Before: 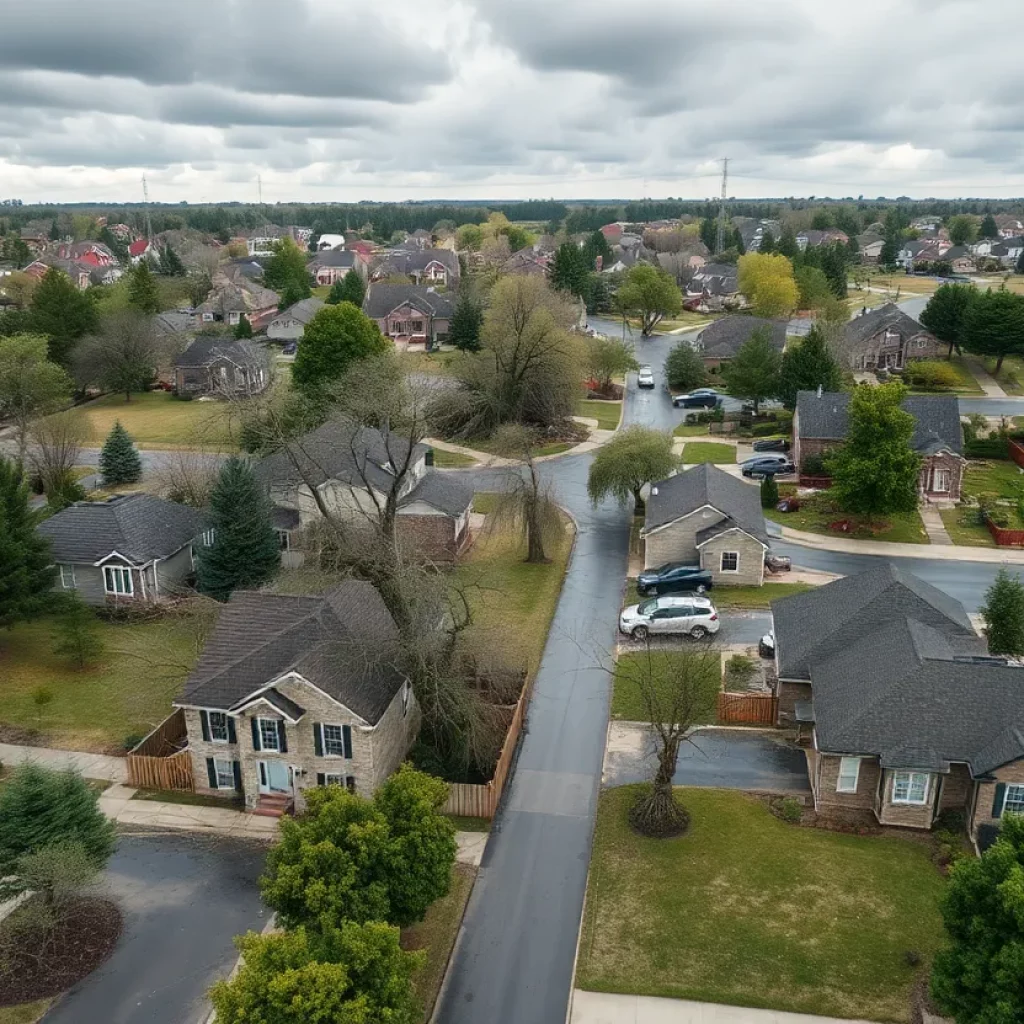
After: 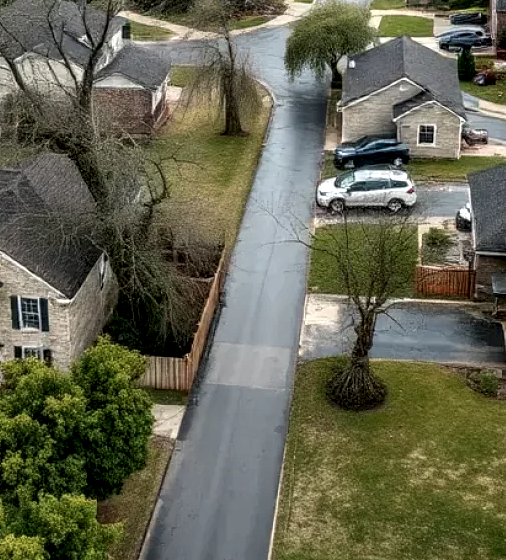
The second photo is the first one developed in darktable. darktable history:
local contrast: highlights 65%, shadows 54%, detail 169%, midtone range 0.514
crop: left 29.672%, top 41.786%, right 20.851%, bottom 3.487%
